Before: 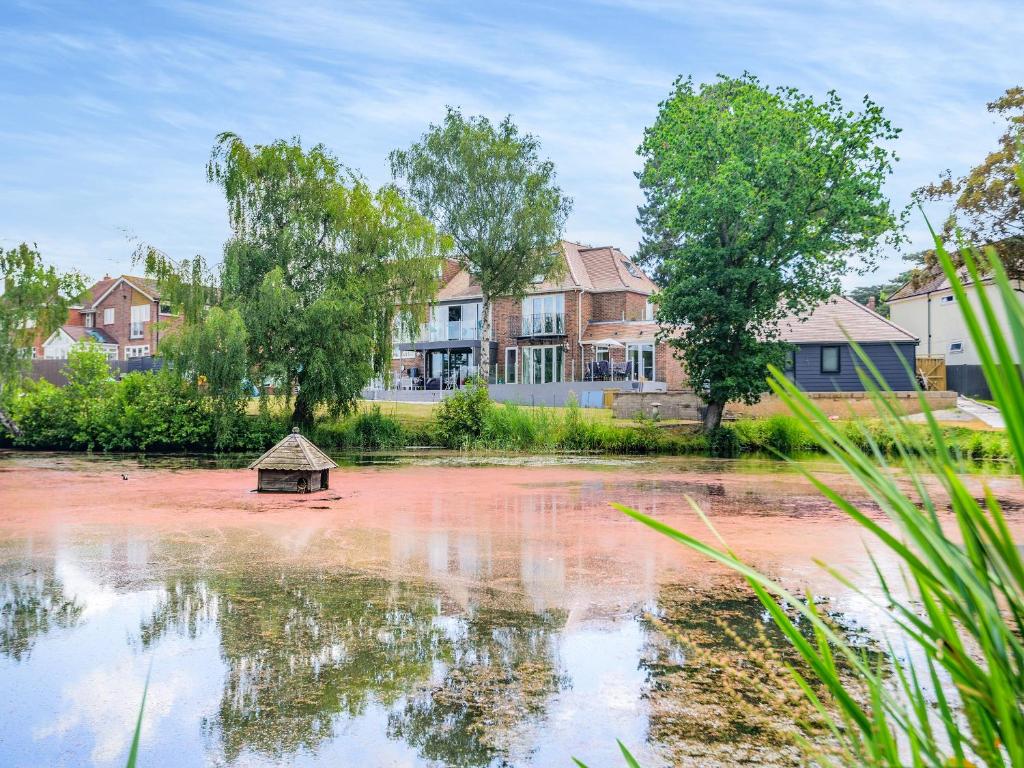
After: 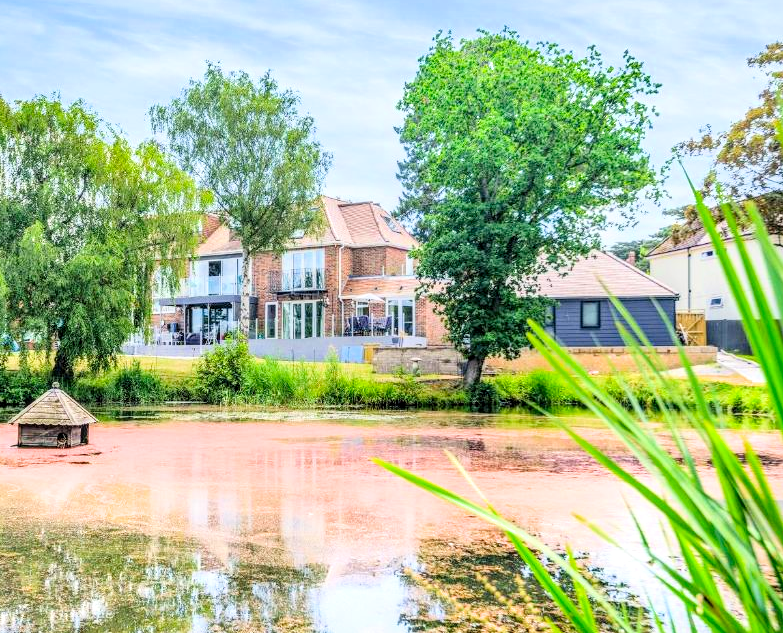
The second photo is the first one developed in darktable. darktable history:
exposure: black level correction 0, exposure 1 EV, compensate highlight preservation false
contrast brightness saturation: contrast 0.04, saturation 0.155
local contrast: detail 130%
filmic rgb: black relative exposure -8 EV, white relative exposure 3.82 EV, hardness 4.4, color science v6 (2022), iterations of high-quality reconstruction 0
crop: left 23.52%, top 5.894%, bottom 11.61%
